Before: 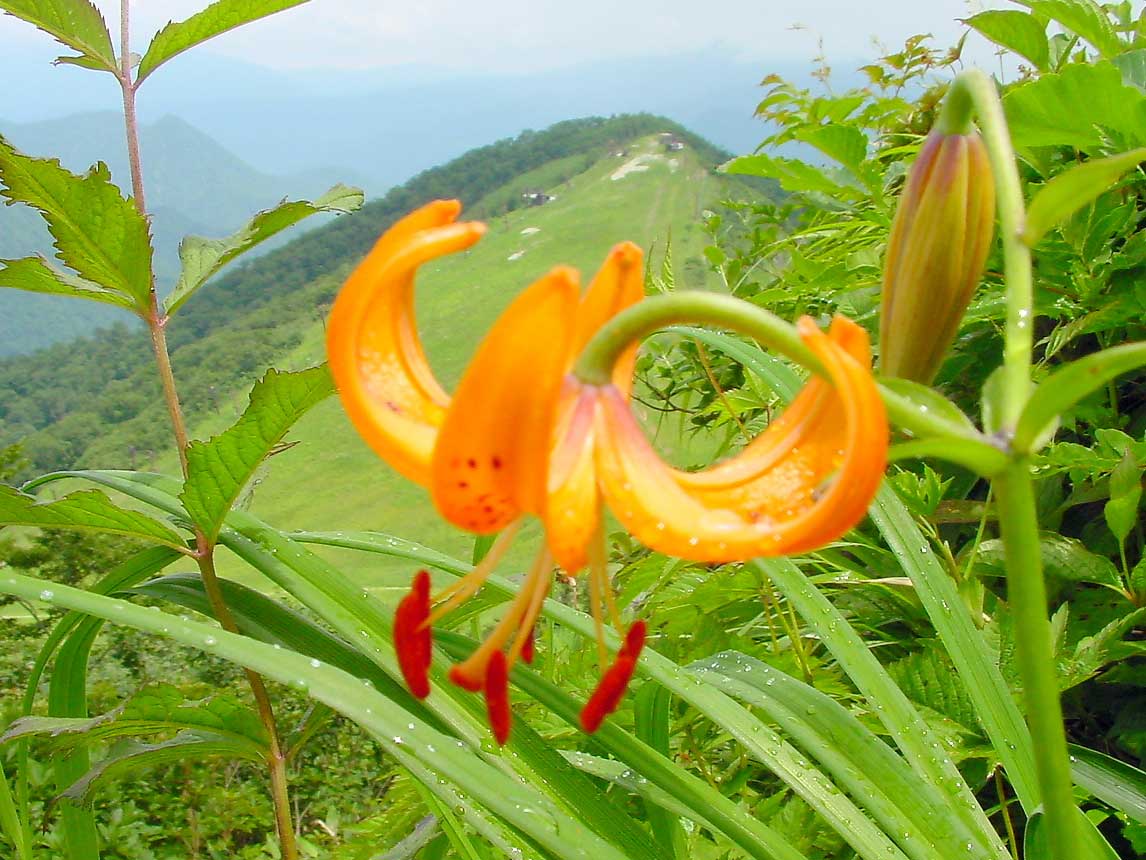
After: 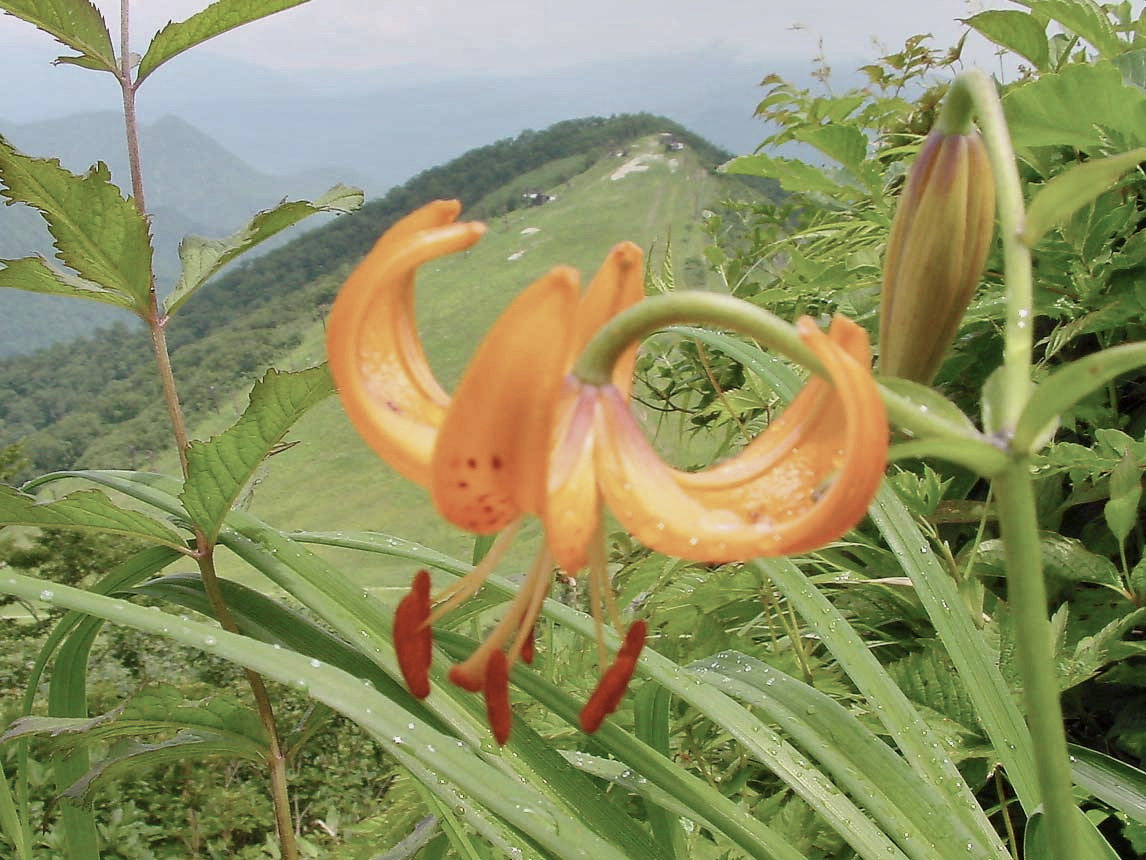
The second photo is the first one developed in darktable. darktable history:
exposure: exposure -0.242 EV, compensate highlight preservation false
color correction: highlights a* 3.12, highlights b* -1.55, shadows a* -0.101, shadows b* 2.52, saturation 0.98
contrast brightness saturation: contrast 0.1, saturation -0.36
shadows and highlights: shadows 49, highlights -41, soften with gaussian
